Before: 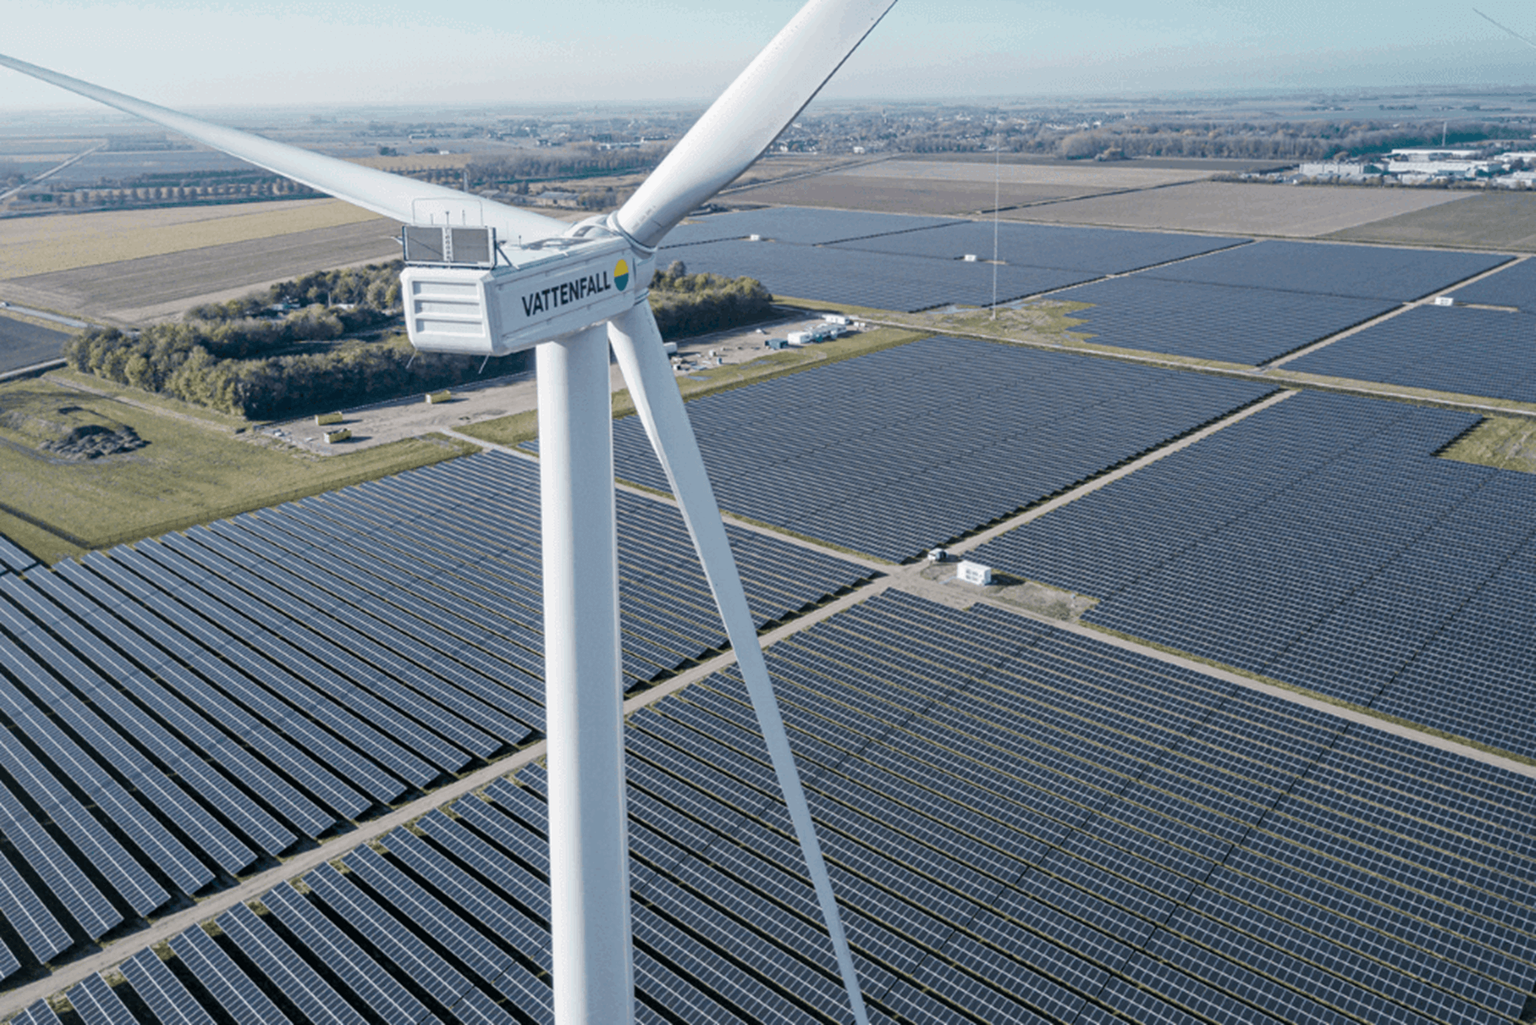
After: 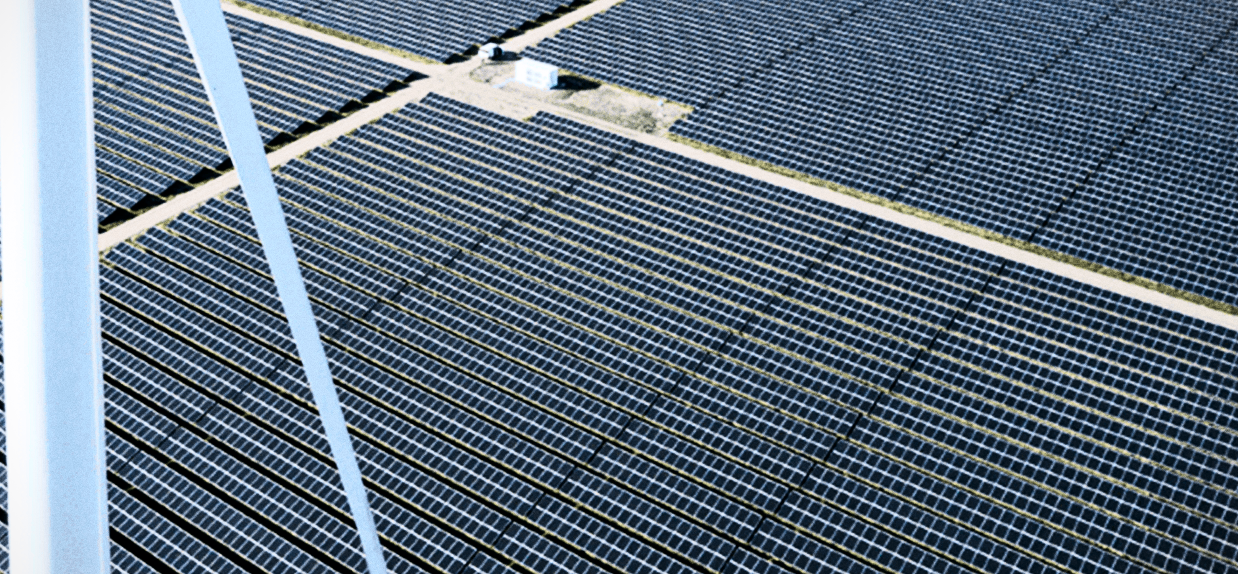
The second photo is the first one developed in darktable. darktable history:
rgb curve: curves: ch0 [(0, 0) (0.21, 0.15) (0.24, 0.21) (0.5, 0.75) (0.75, 0.96) (0.89, 0.99) (1, 1)]; ch1 [(0, 0.02) (0.21, 0.13) (0.25, 0.2) (0.5, 0.67) (0.75, 0.9) (0.89, 0.97) (1, 1)]; ch2 [(0, 0.02) (0.21, 0.13) (0.25, 0.2) (0.5, 0.67) (0.75, 0.9) (0.89, 0.97) (1, 1)], compensate middle gray true
crop and rotate: left 35.509%, top 50.238%, bottom 4.934%
vignetting: fall-off start 100%, brightness -0.282, width/height ratio 1.31
contrast brightness saturation: brightness -0.2, saturation 0.08
grain: coarseness 0.09 ISO
